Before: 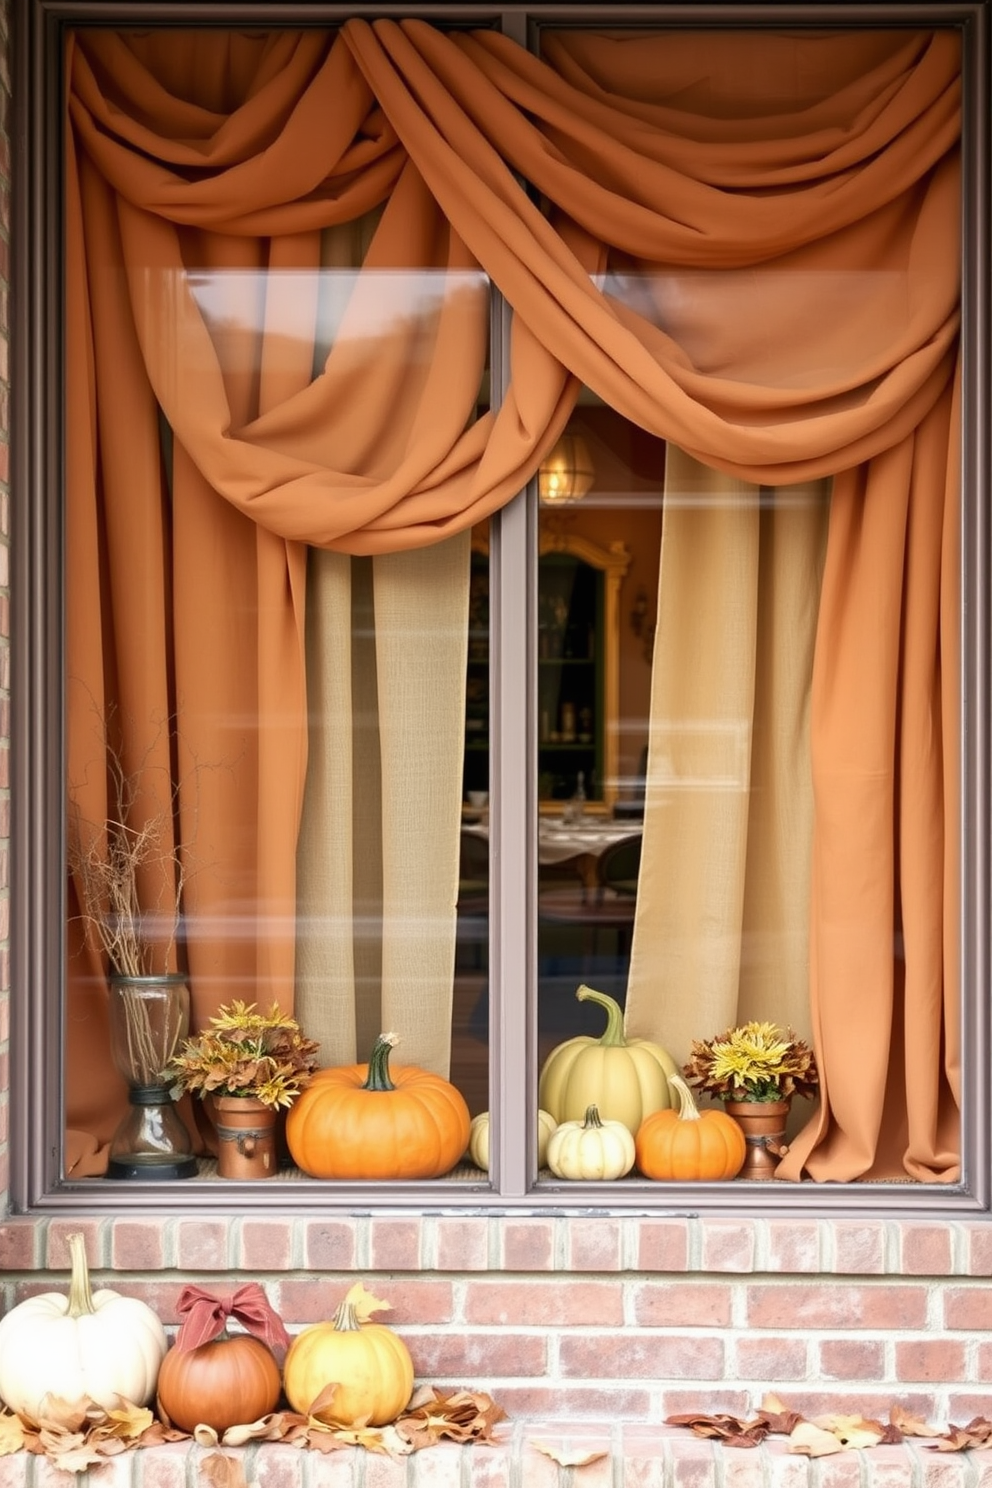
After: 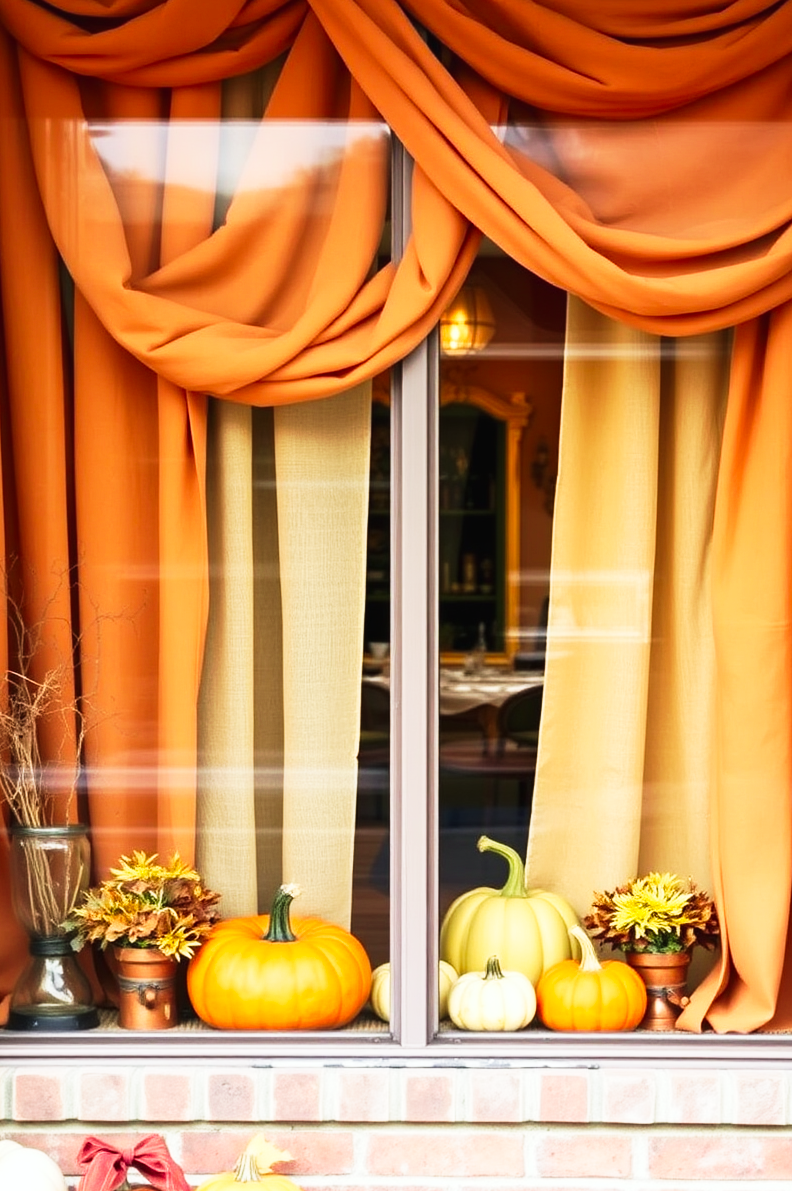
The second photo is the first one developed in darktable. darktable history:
crop and rotate: left 10.128%, top 10.044%, right 9.997%, bottom 9.871%
tone curve: curves: ch0 [(0, 0.013) (0.198, 0.175) (0.512, 0.582) (0.625, 0.754) (0.81, 0.934) (1, 1)], preserve colors none
color calibration: output R [0.948, 0.091, -0.04, 0], output G [-0.3, 1.384, -0.085, 0], output B [-0.108, 0.061, 1.08, 0], illuminant same as pipeline (D50), adaptation XYZ, x 0.347, y 0.358, temperature 5004.03 K
